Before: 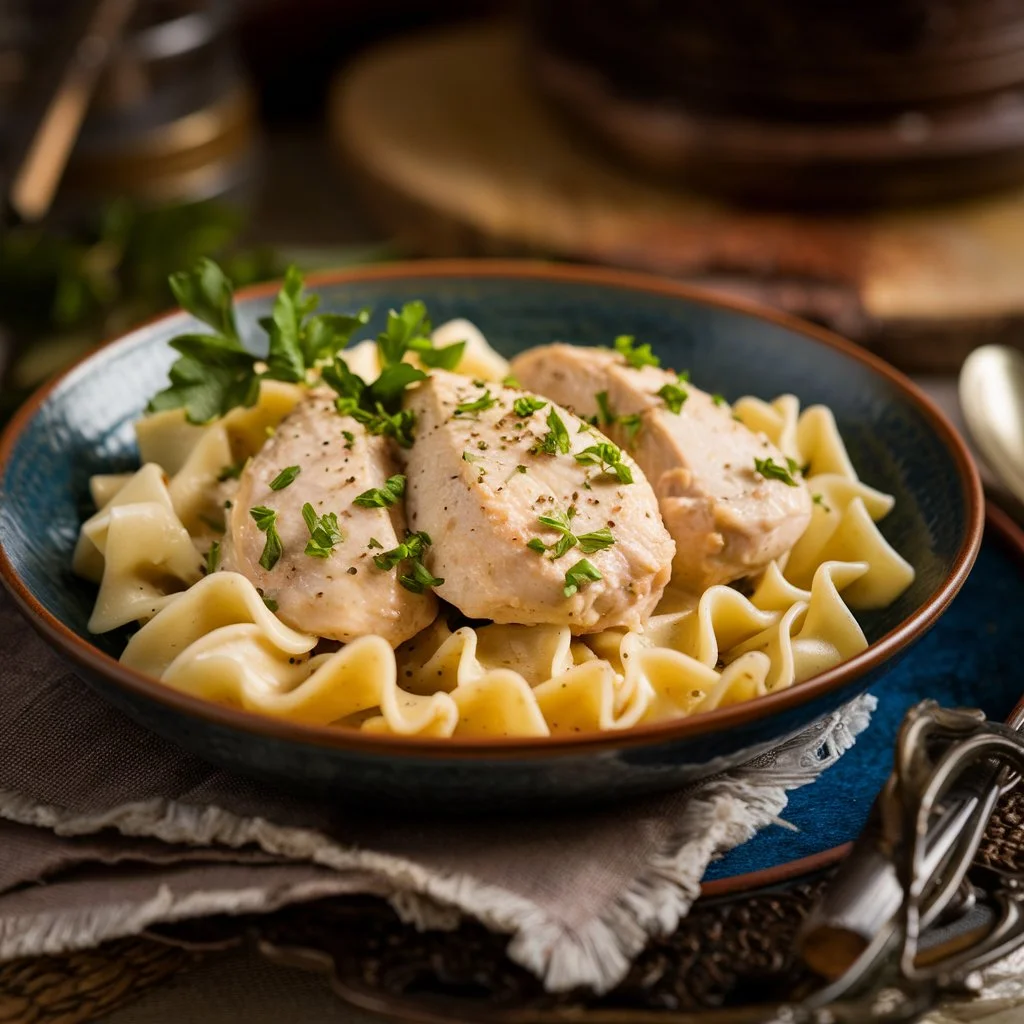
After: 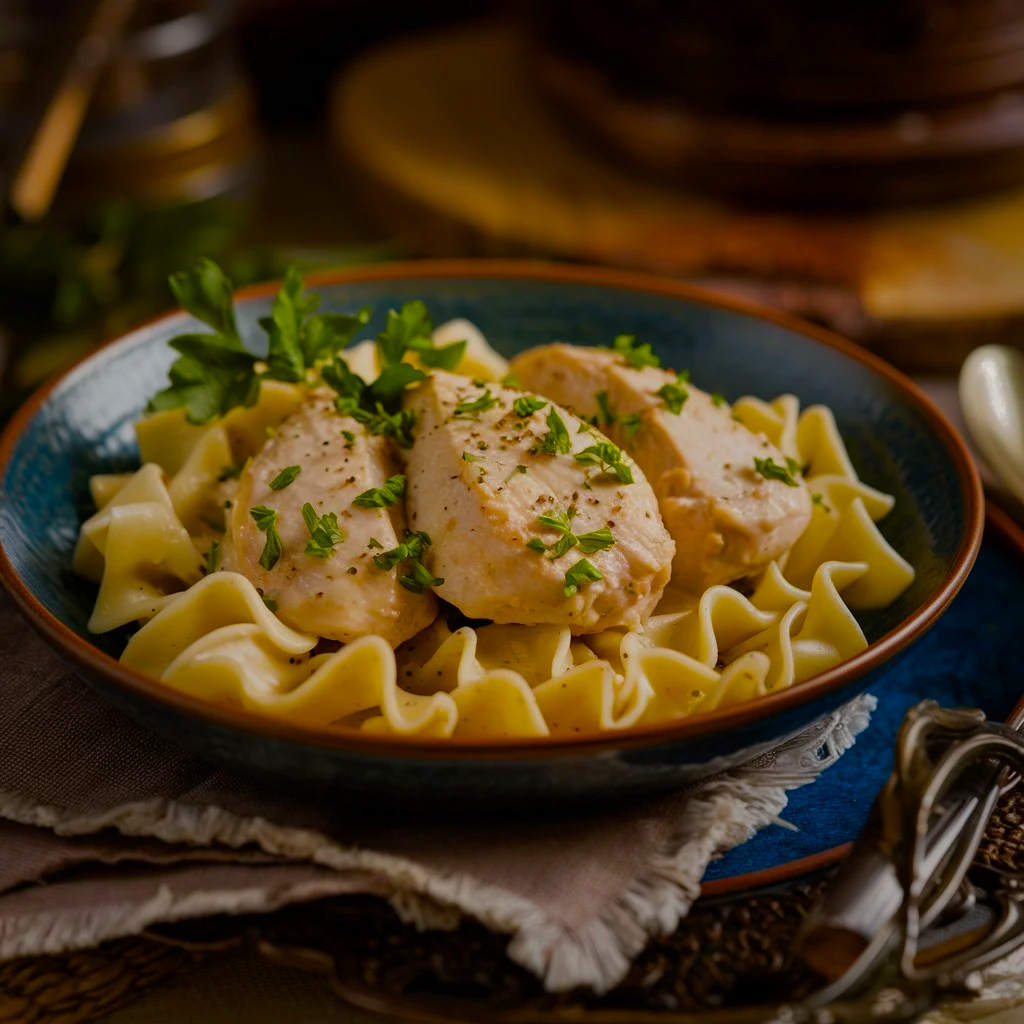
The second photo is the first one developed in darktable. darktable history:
base curve: curves: ch0 [(0, 0) (0.841, 0.609) (1, 1)]
shadows and highlights: shadows -19.91, highlights -73.15
color balance rgb: linear chroma grading › global chroma 15%, perceptual saturation grading › global saturation 30%
